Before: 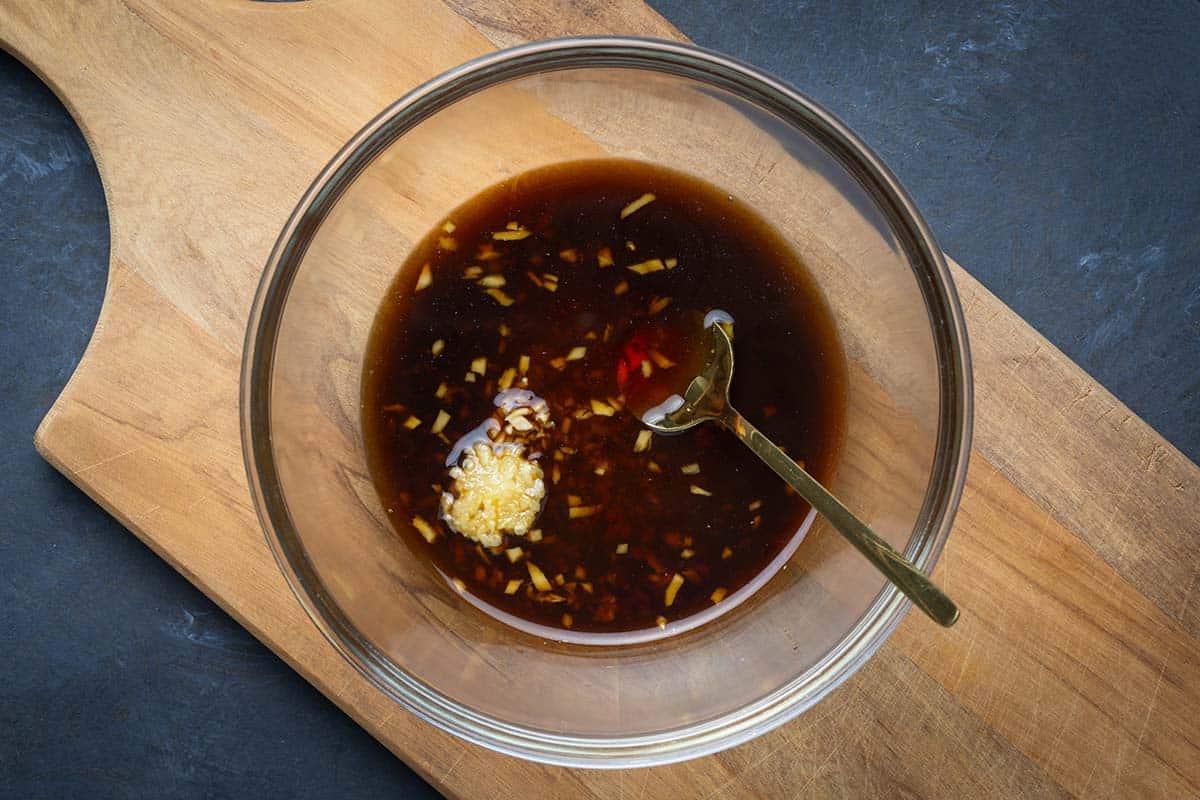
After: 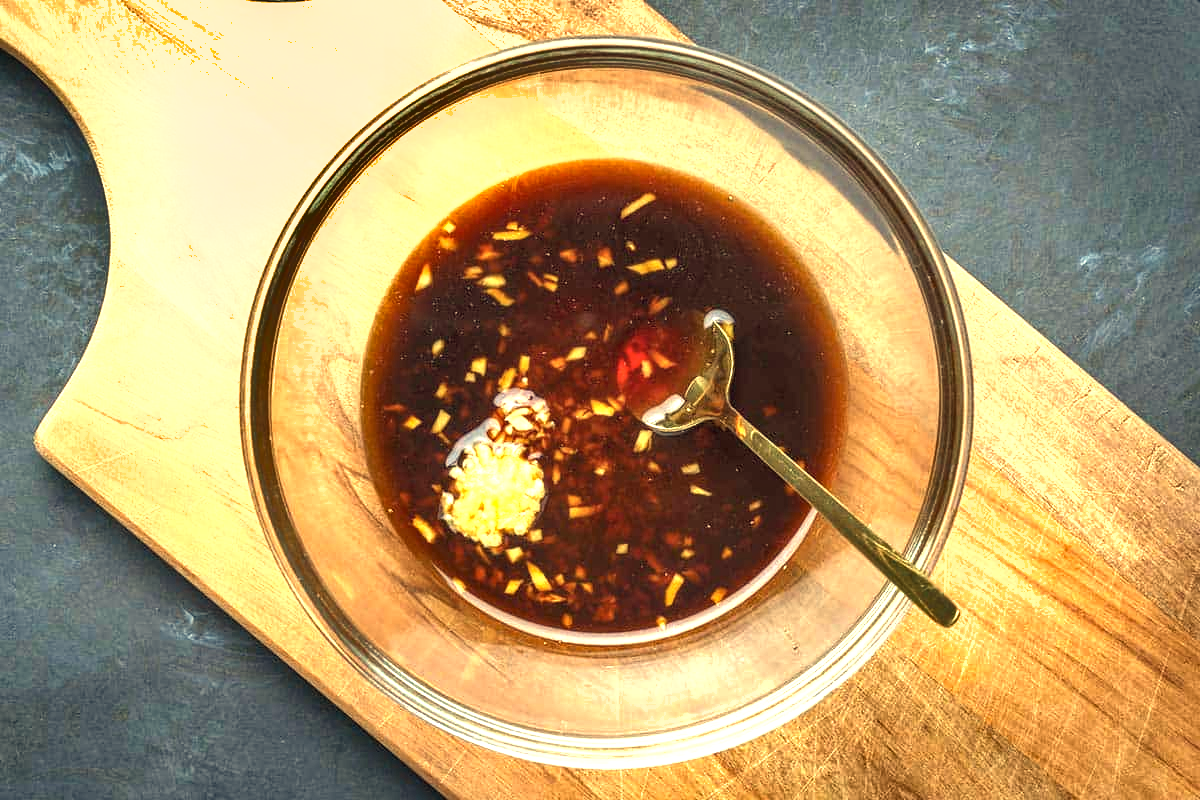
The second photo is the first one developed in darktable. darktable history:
local contrast: on, module defaults
exposure: black level correction 0, exposure 1.5 EV, compensate exposure bias true, compensate highlight preservation false
shadows and highlights: shadows 53, soften with gaussian
white balance: red 1.08, blue 0.791
